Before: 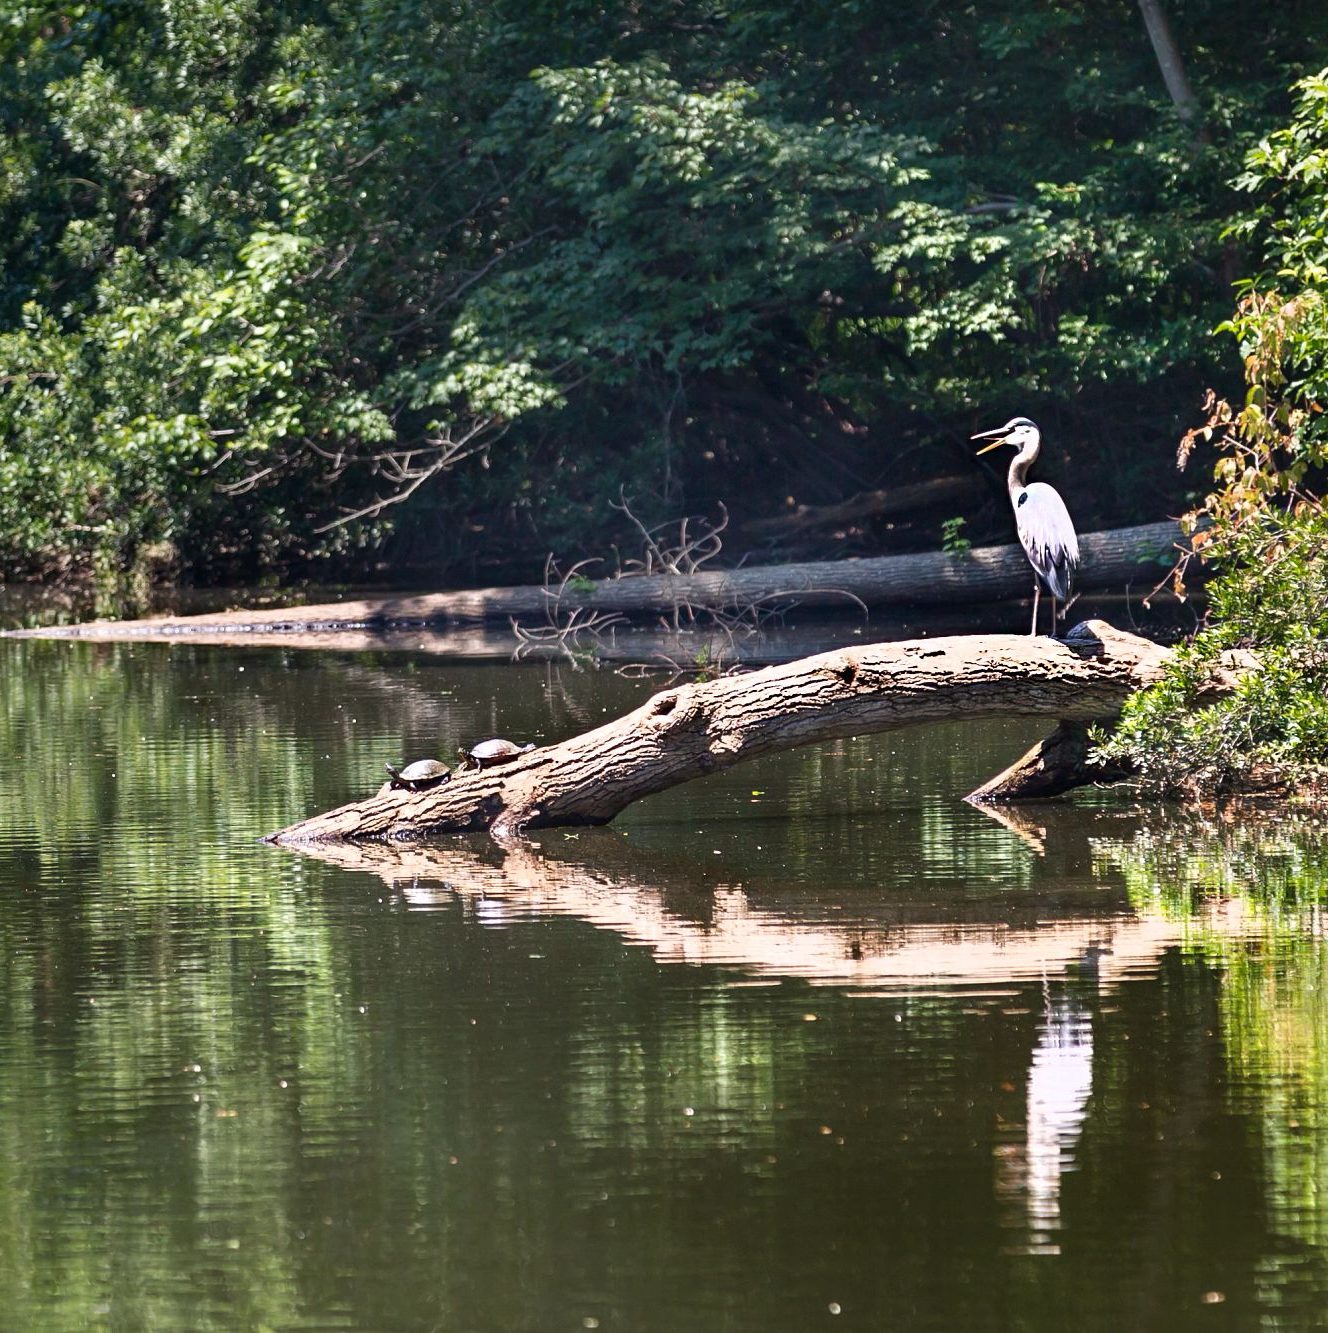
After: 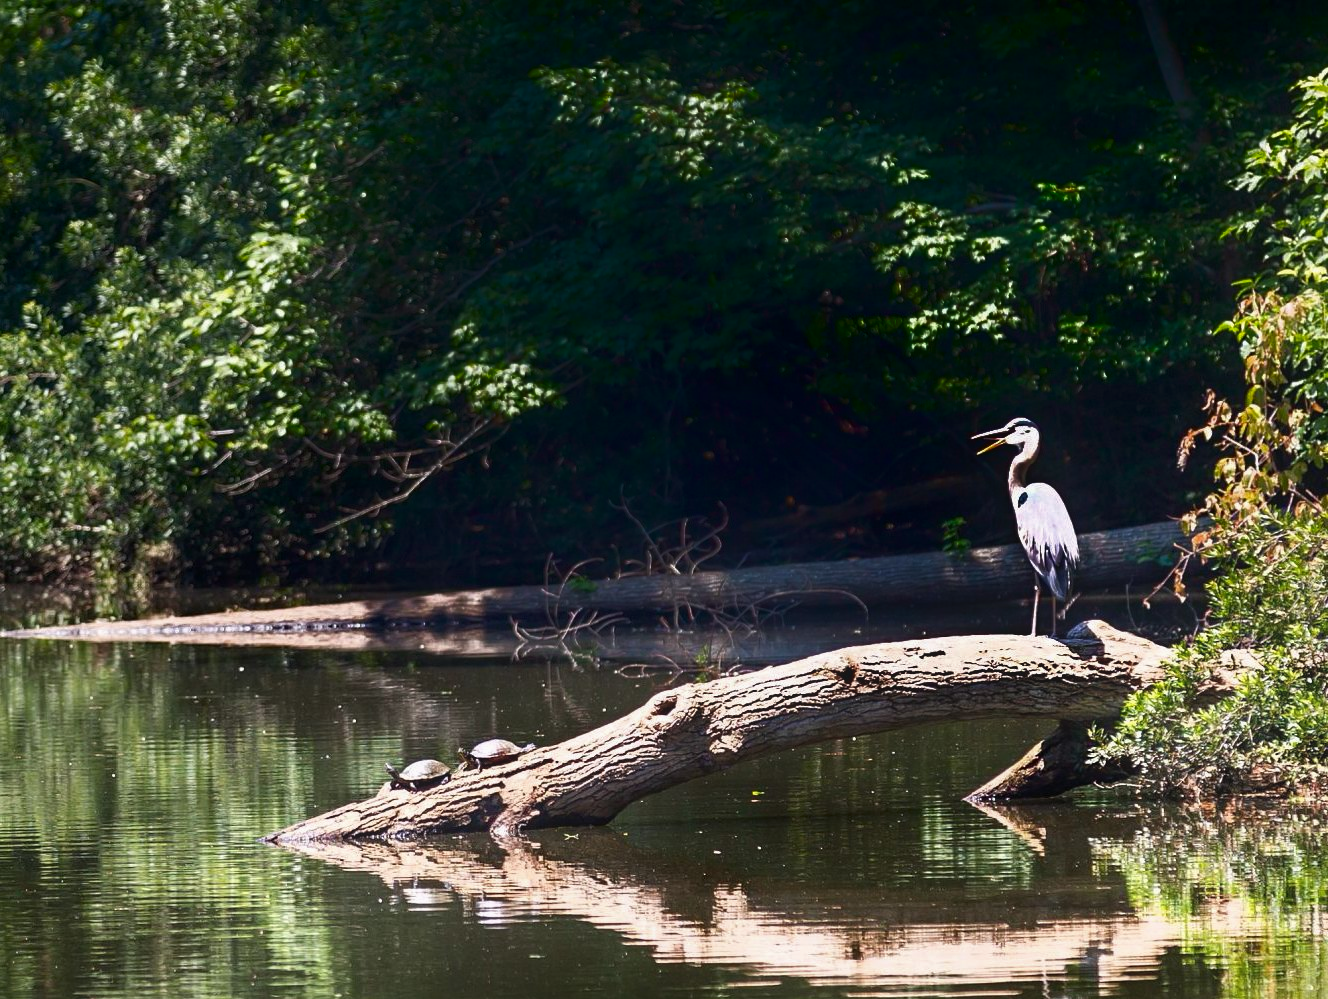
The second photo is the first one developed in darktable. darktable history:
exposure: exposure -0.048 EV, compensate highlight preservation false
shadows and highlights: shadows -88.03, highlights -35.45, shadows color adjustment 99.15%, highlights color adjustment 0%, soften with gaussian
crop: bottom 24.988%
bloom: size 9%, threshold 100%, strength 7%
